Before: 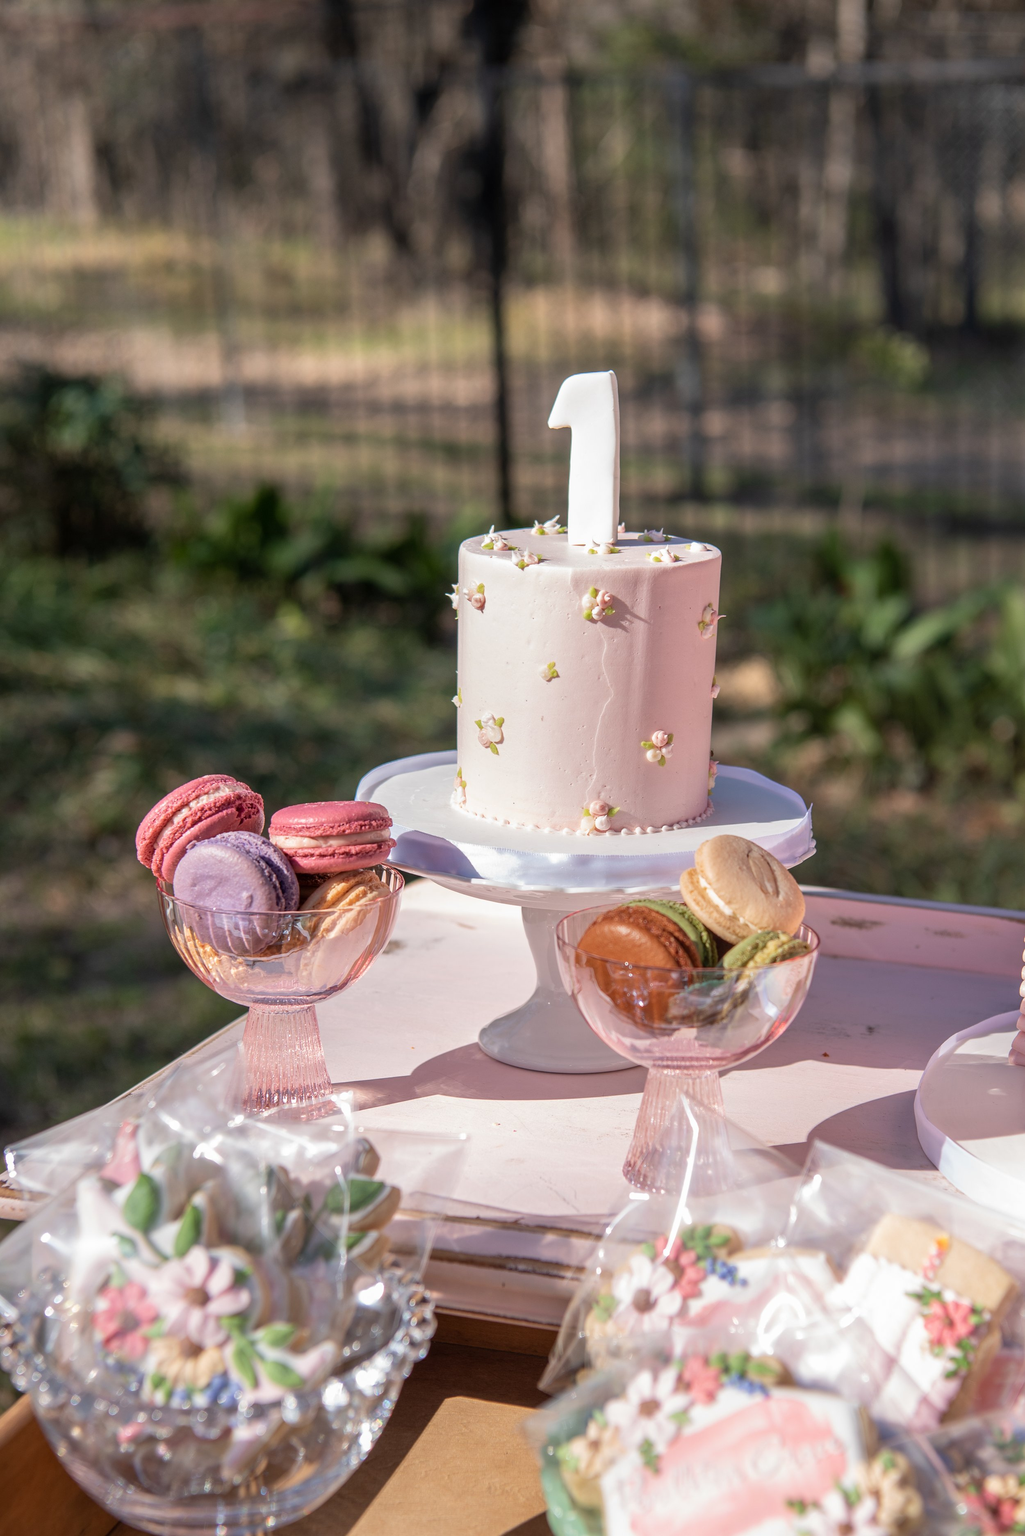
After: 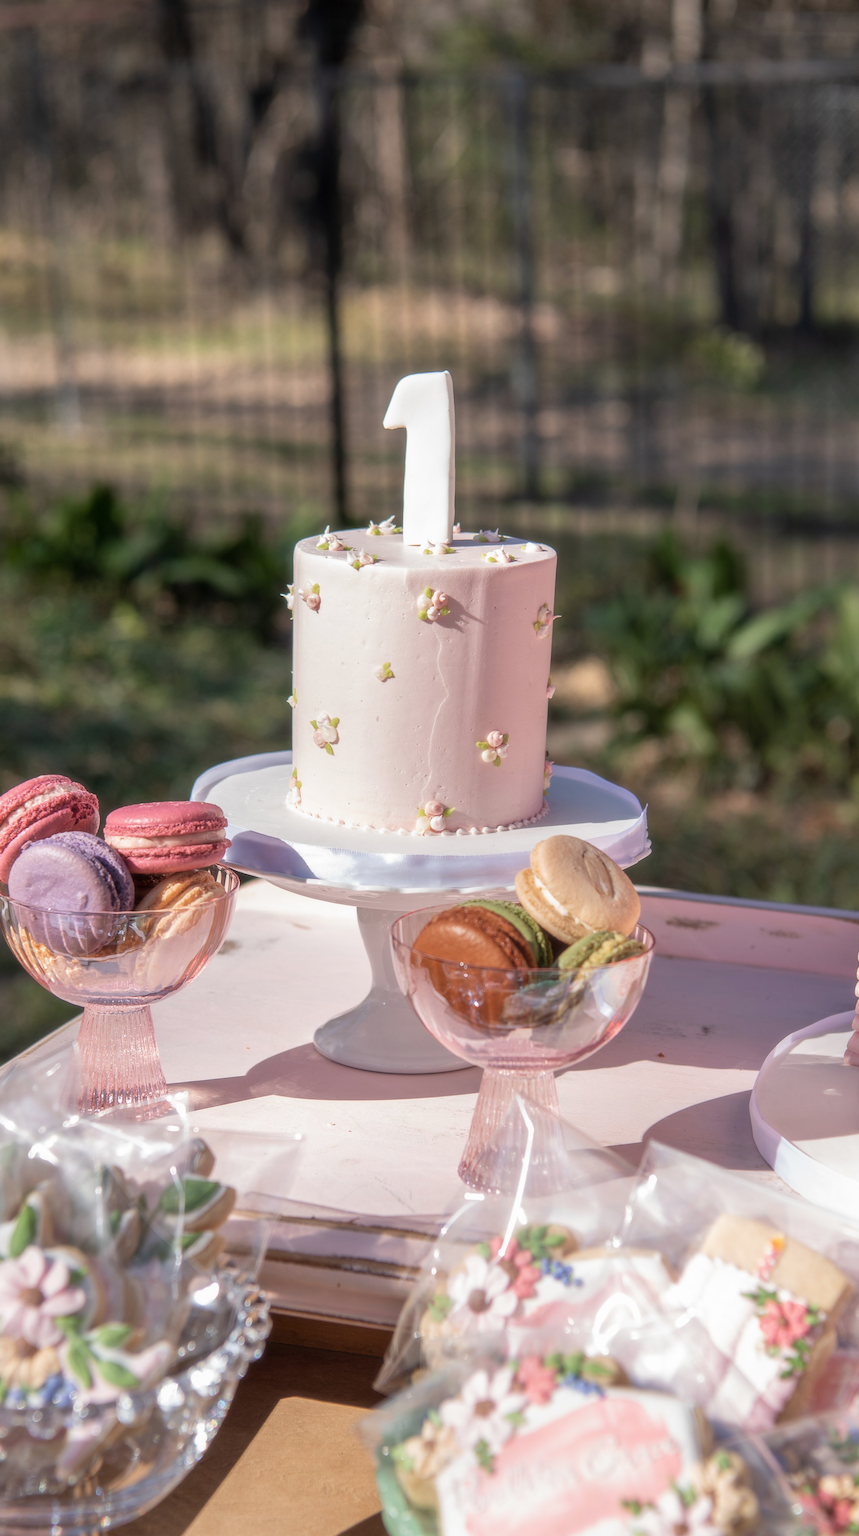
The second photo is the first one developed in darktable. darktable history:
soften: size 10%, saturation 50%, brightness 0.2 EV, mix 10%
crop: left 16.145%
